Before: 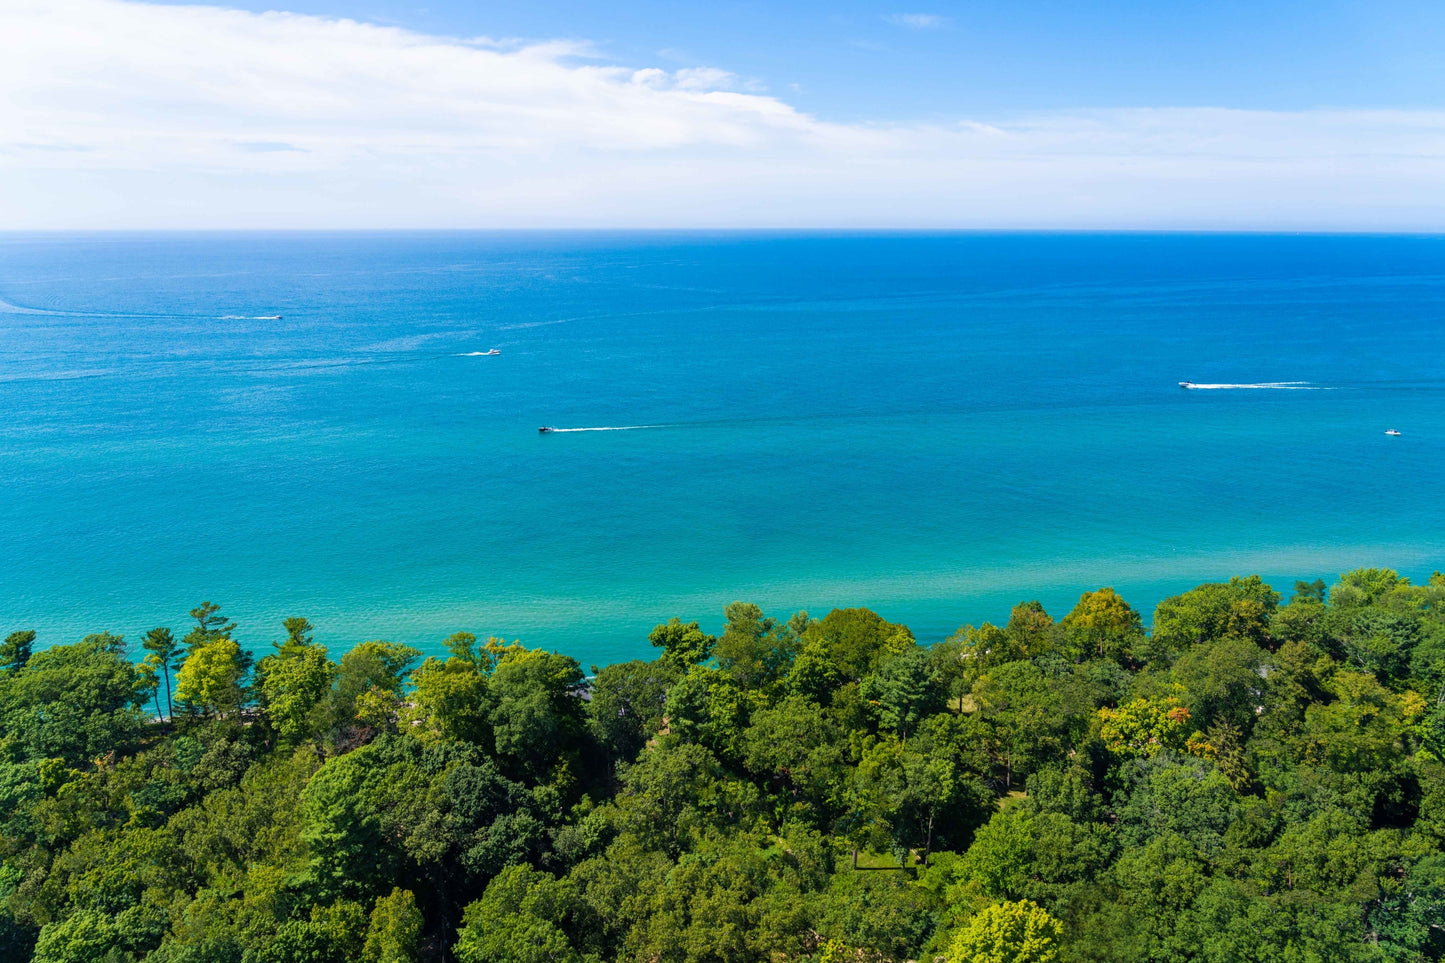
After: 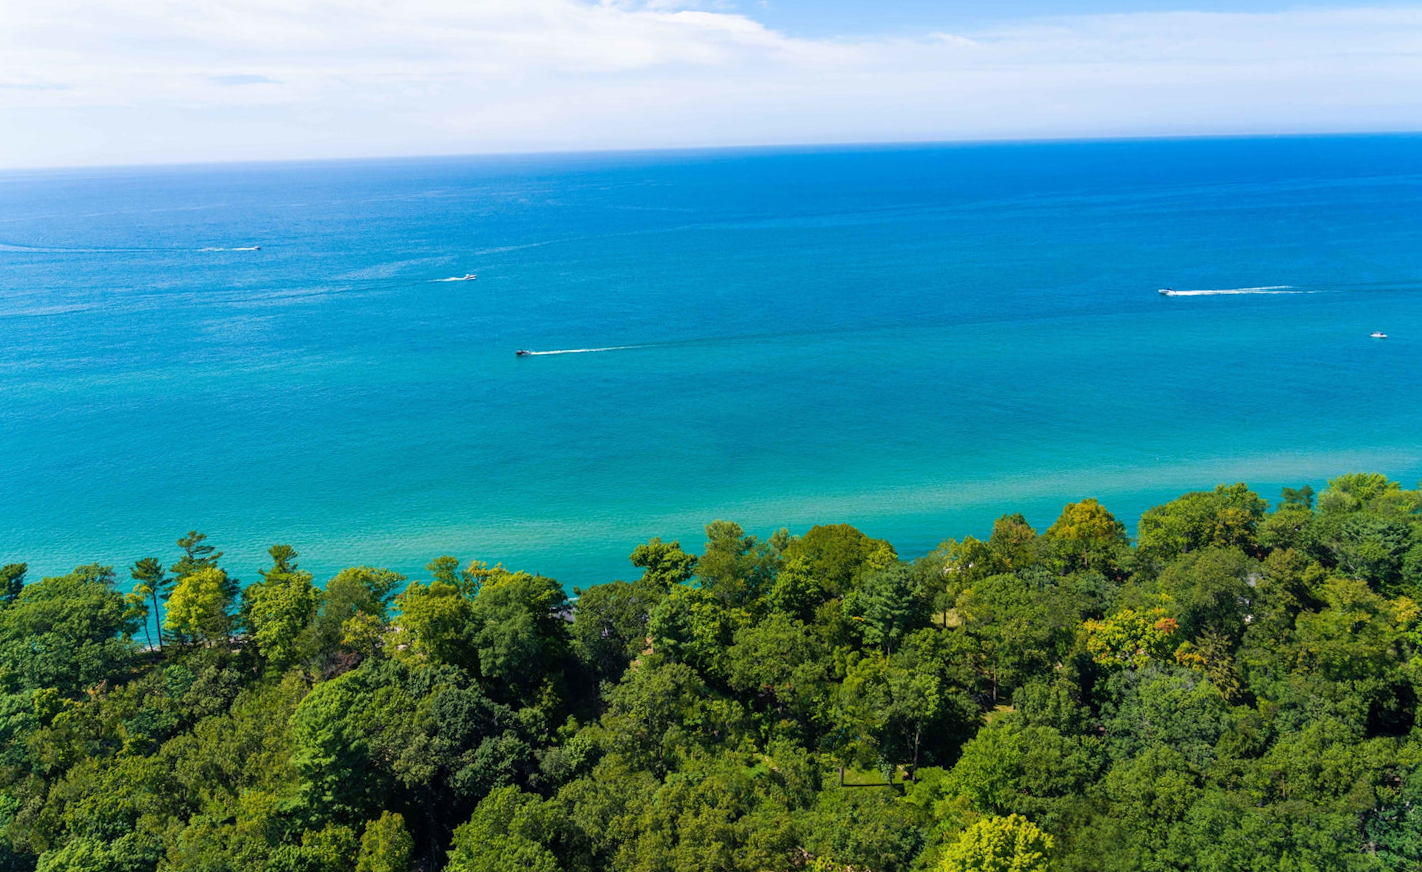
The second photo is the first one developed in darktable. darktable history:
crop and rotate: top 6.25%
rotate and perspective: rotation -1.32°, lens shift (horizontal) -0.031, crop left 0.015, crop right 0.985, crop top 0.047, crop bottom 0.982
